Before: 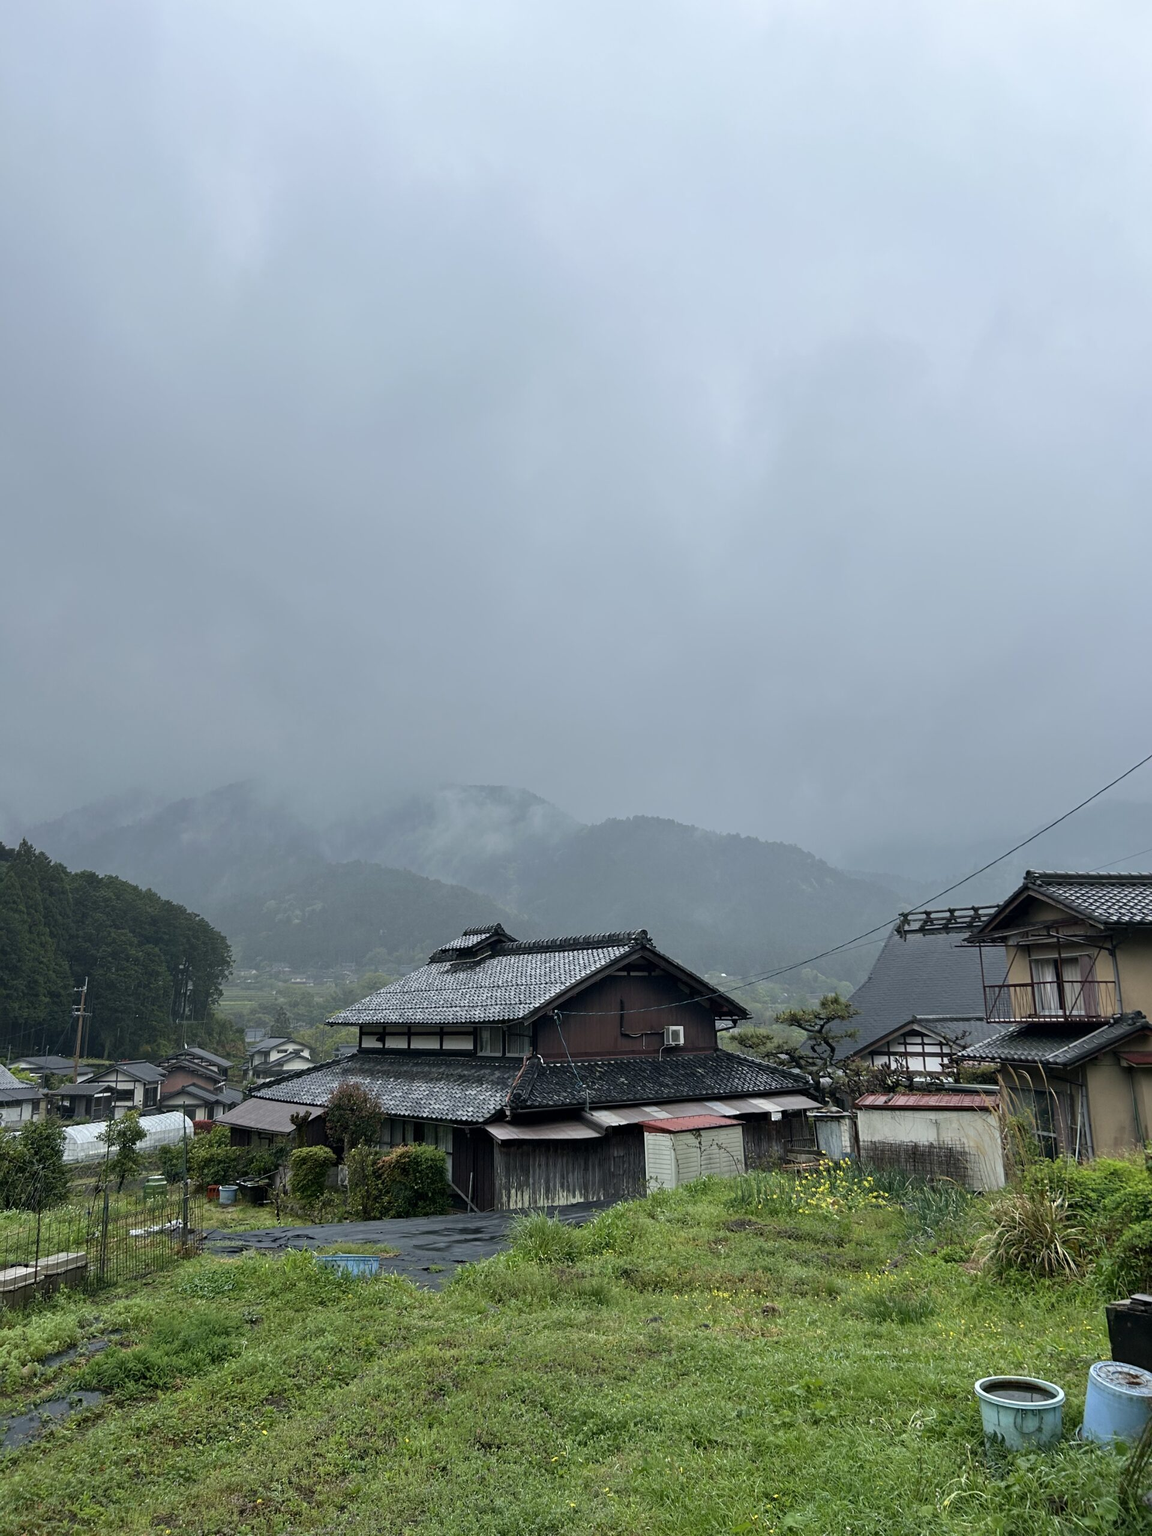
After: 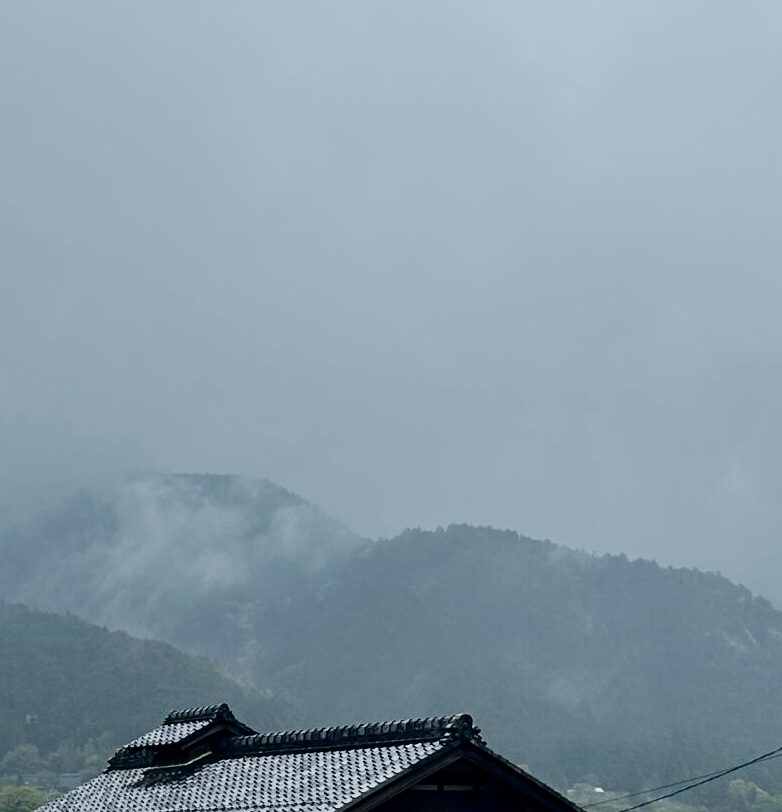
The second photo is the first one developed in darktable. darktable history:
exposure: exposure 0.225 EV, compensate exposure bias true, compensate highlight preservation false
filmic rgb: black relative exposure -16 EV, white relative exposure 6.17 EV, threshold 6 EV, hardness 5.22, add noise in highlights 0.001, preserve chrominance no, color science v3 (2019), use custom middle-gray values true, contrast in highlights soft, enable highlight reconstruction true
crop: left 31.662%, top 32.631%, right 27.602%, bottom 35.621%
contrast brightness saturation: contrast 0.219, brightness -0.18, saturation 0.244
